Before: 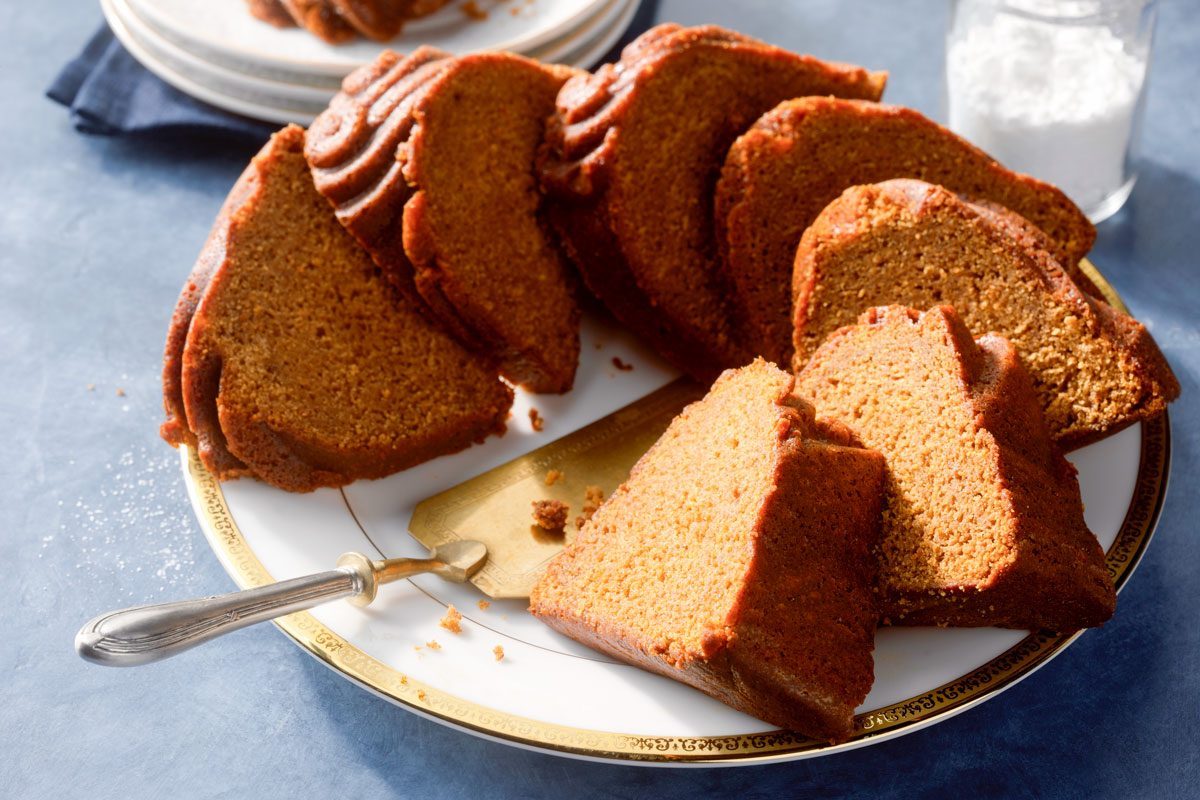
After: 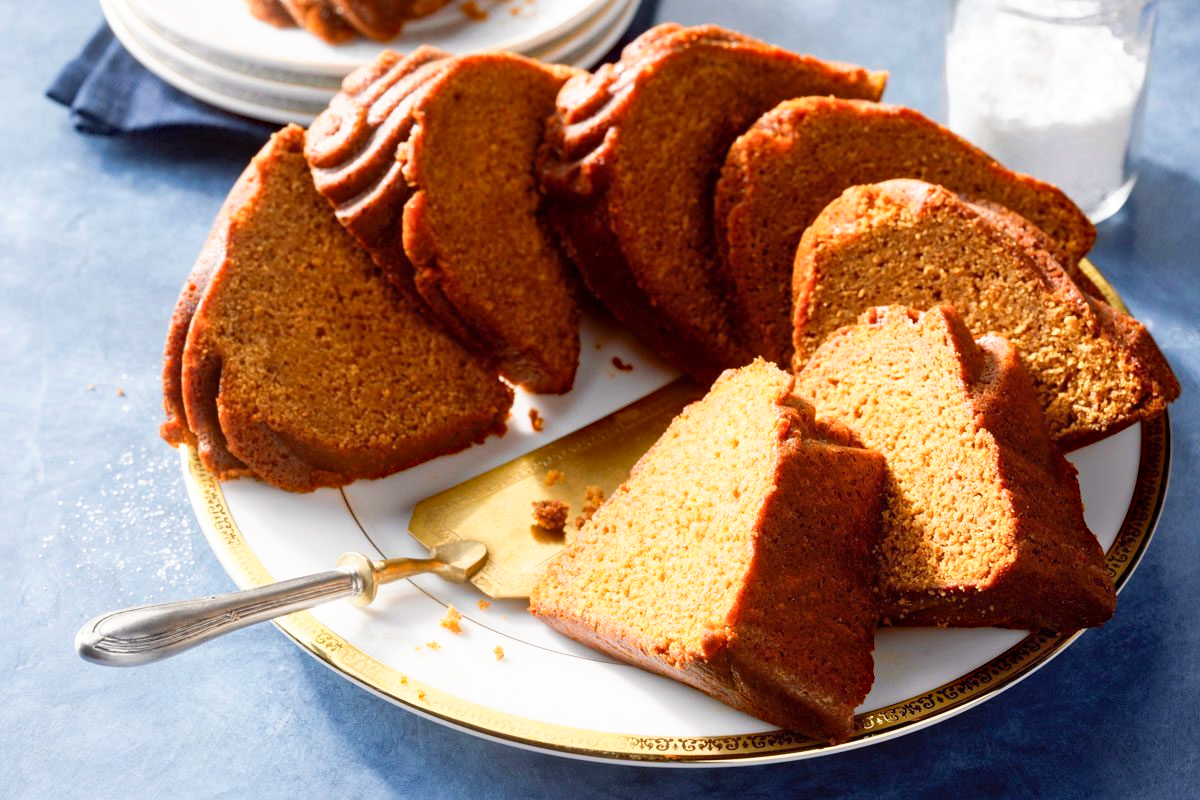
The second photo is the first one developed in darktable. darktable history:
haze removal: compatibility mode true, adaptive false
base curve: curves: ch0 [(0, 0) (0.688, 0.865) (1, 1)], preserve colors none
